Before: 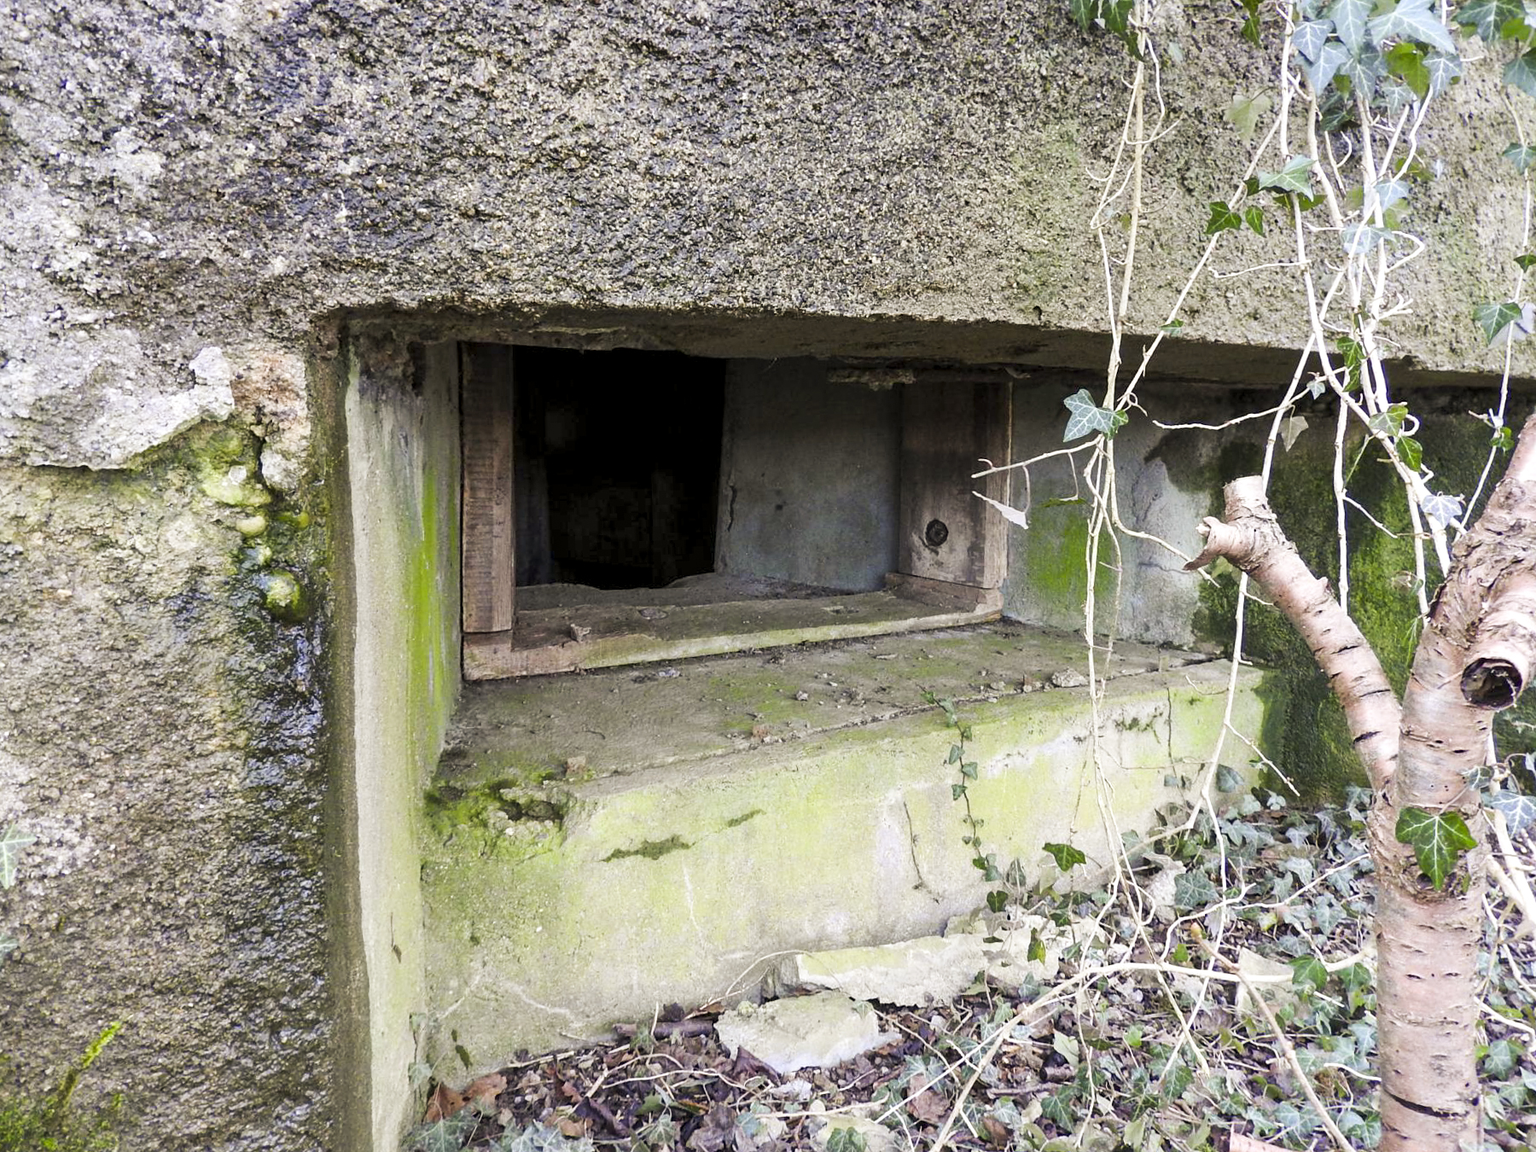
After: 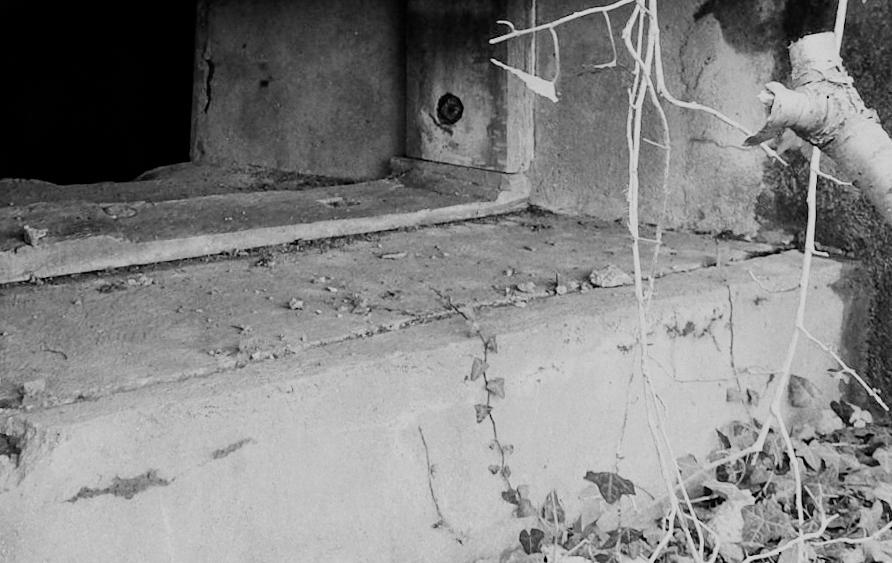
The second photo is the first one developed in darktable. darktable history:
crop: left 35.03%, top 36.625%, right 14.663%, bottom 20.057%
rotate and perspective: rotation -1.32°, lens shift (horizontal) -0.031, crop left 0.015, crop right 0.985, crop top 0.047, crop bottom 0.982
monochrome: a 32, b 64, size 2.3
grain: coarseness 0.09 ISO, strength 10%
filmic rgb: black relative exposure -7.65 EV, white relative exposure 4.56 EV, hardness 3.61
